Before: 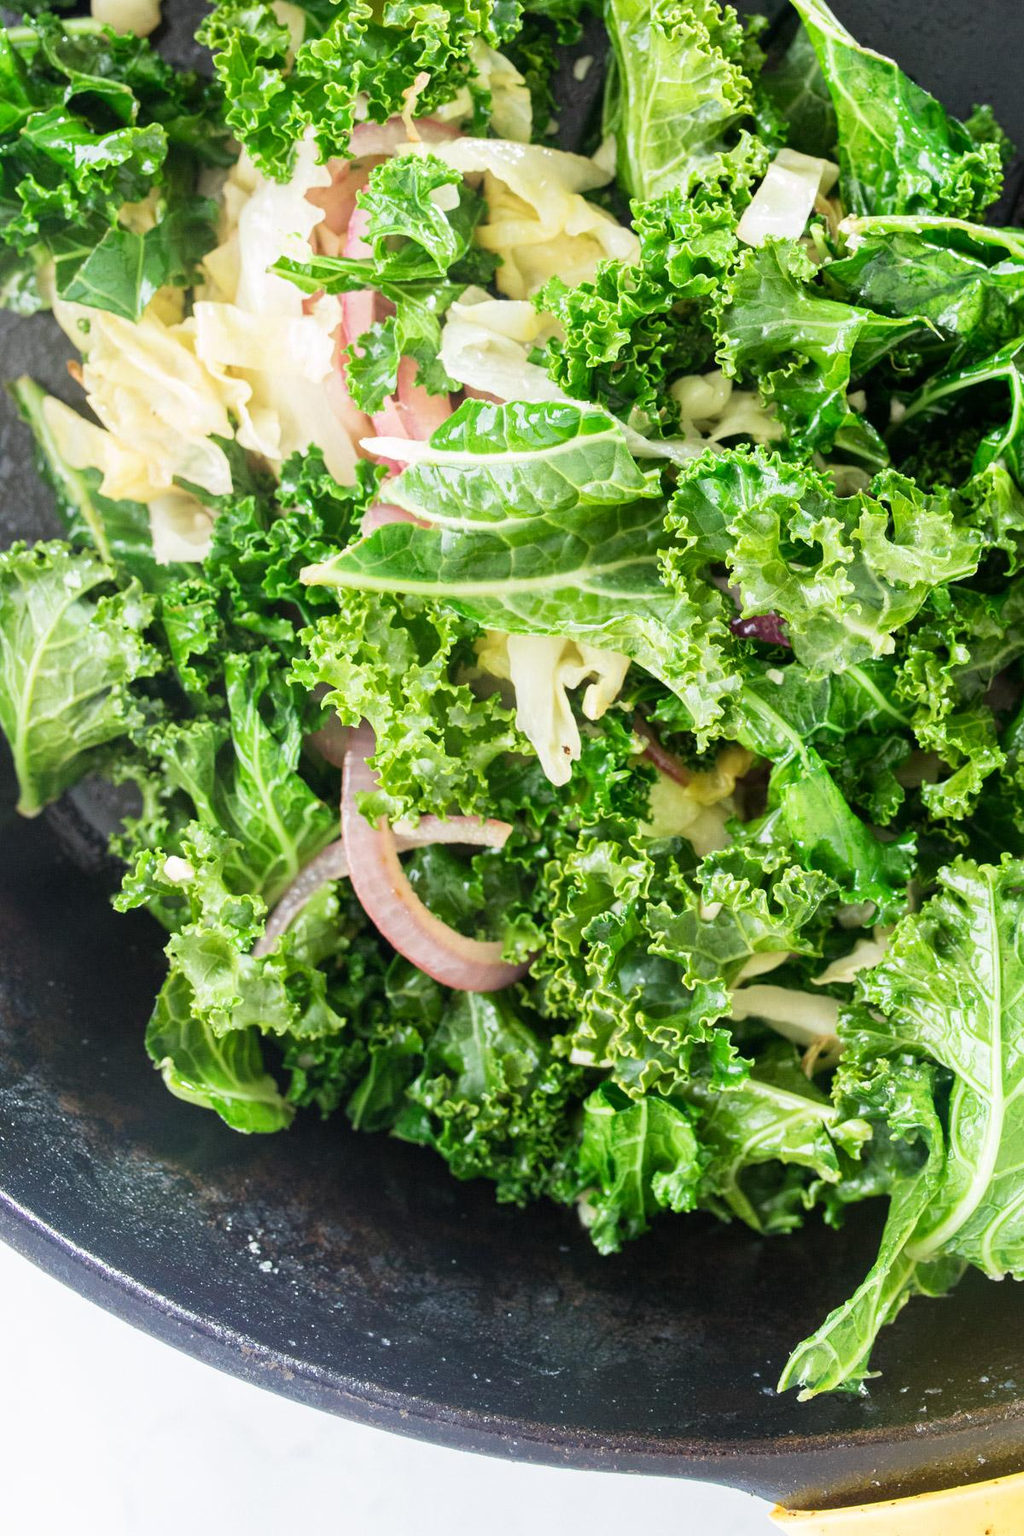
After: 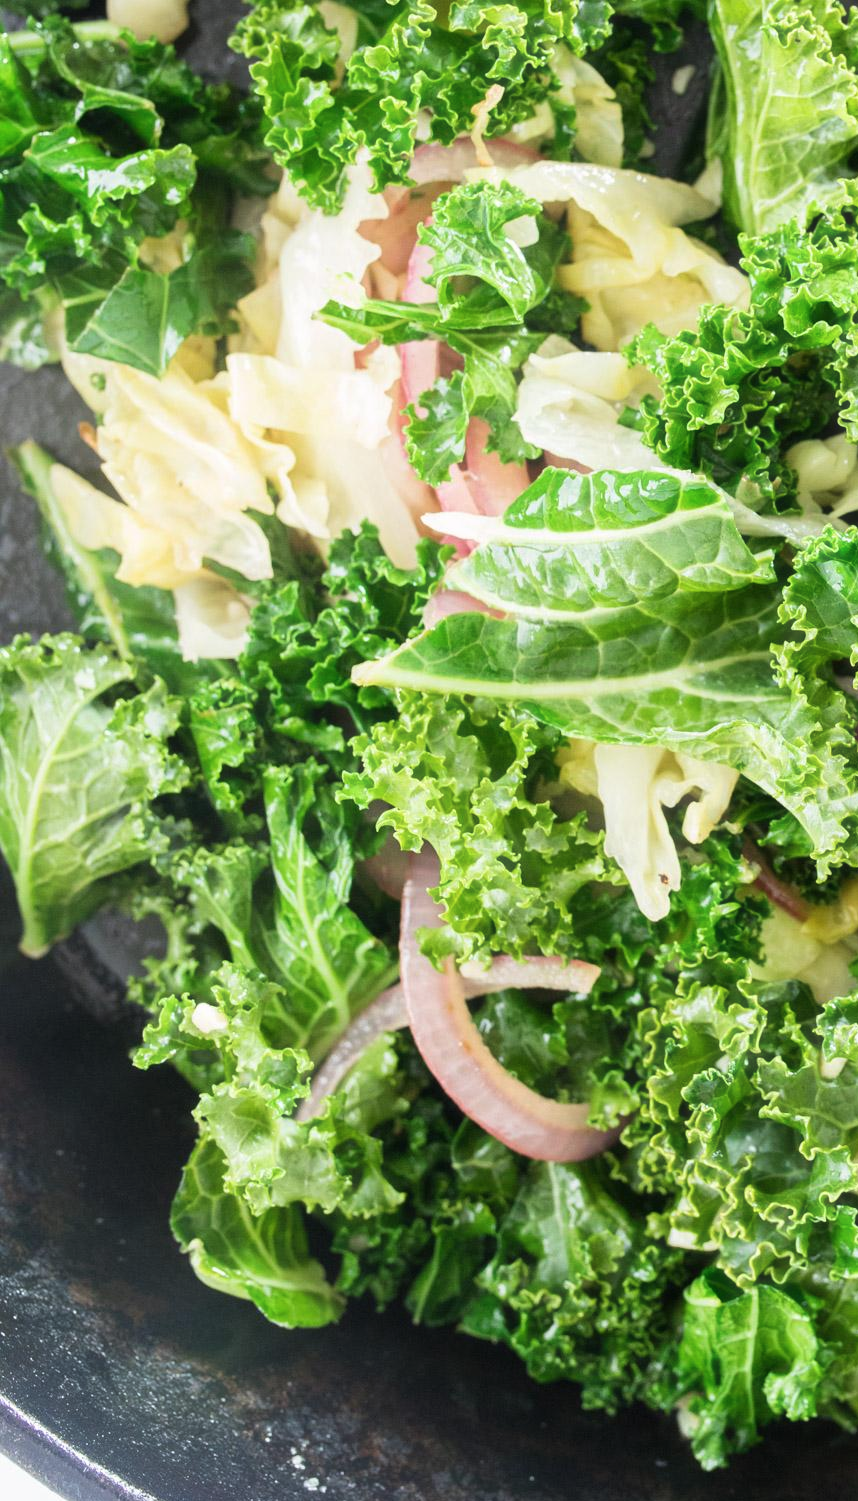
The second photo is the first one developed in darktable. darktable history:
crop: right 28.496%, bottom 16.61%
haze removal: strength -0.097, compatibility mode true, adaptive false
exposure: compensate exposure bias true, compensate highlight preservation false
